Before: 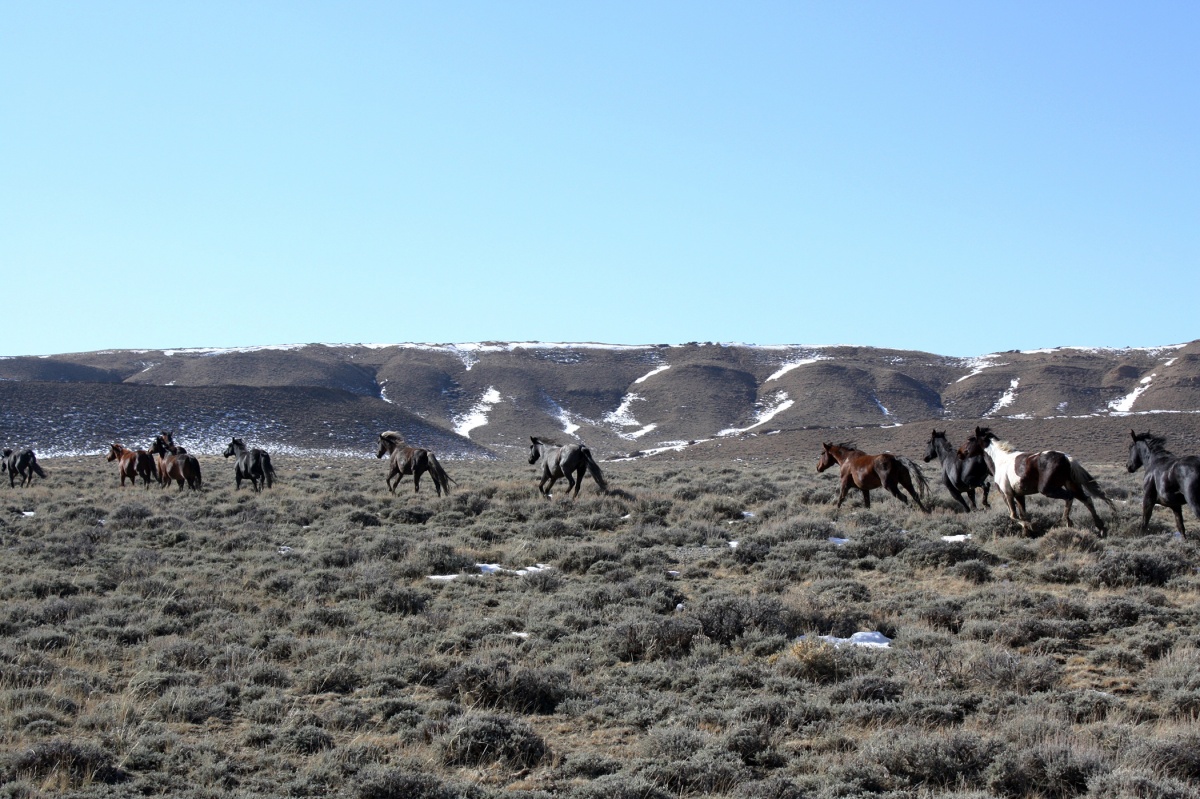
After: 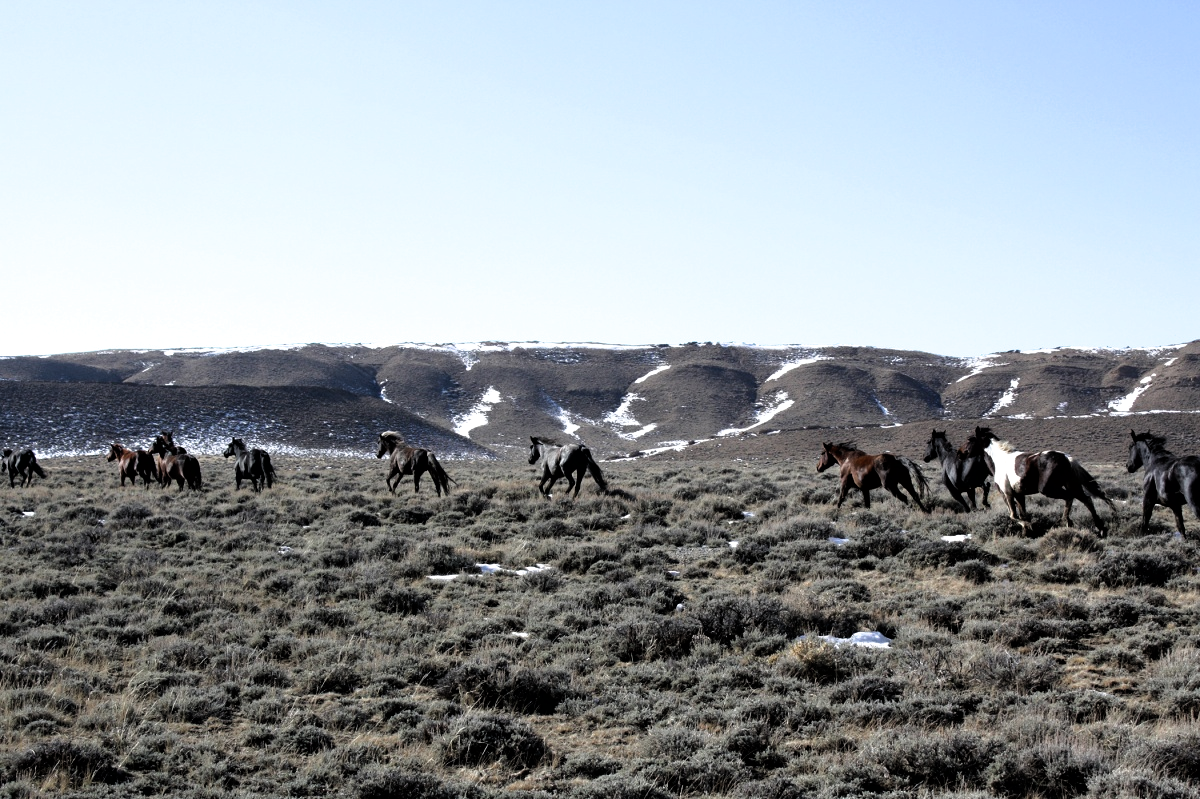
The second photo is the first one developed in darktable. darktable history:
filmic rgb: black relative exposure -8.25 EV, white relative exposure 2.2 EV, target white luminance 99.936%, hardness 7.14, latitude 74.36%, contrast 1.324, highlights saturation mix -2.76%, shadows ↔ highlights balance 30.05%
